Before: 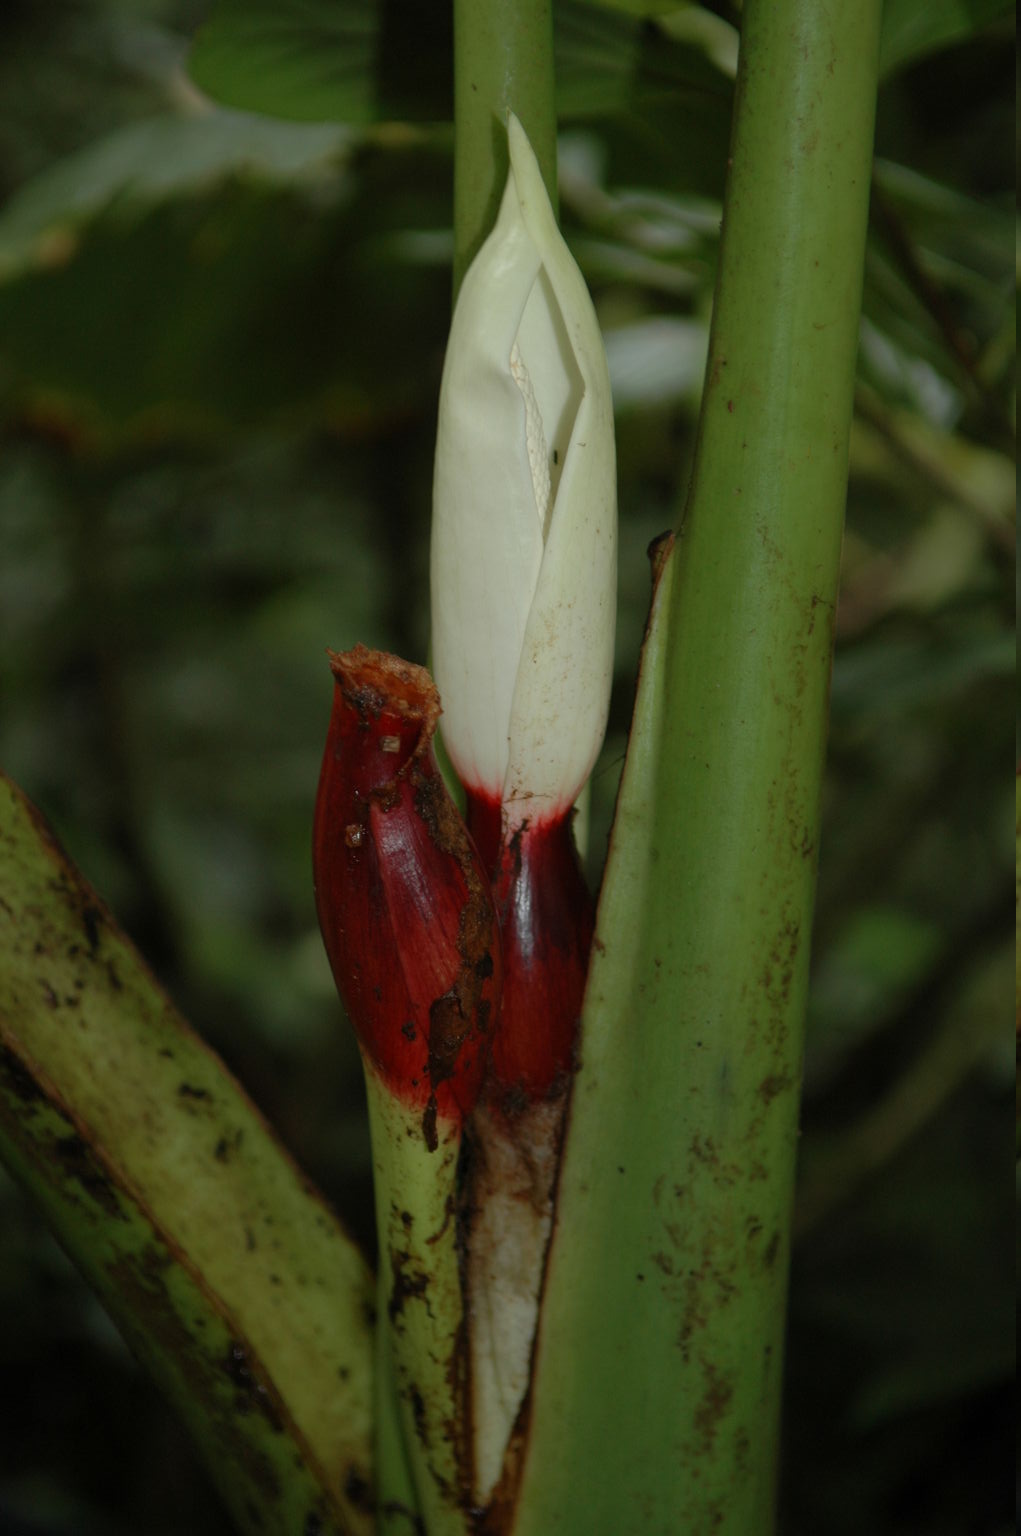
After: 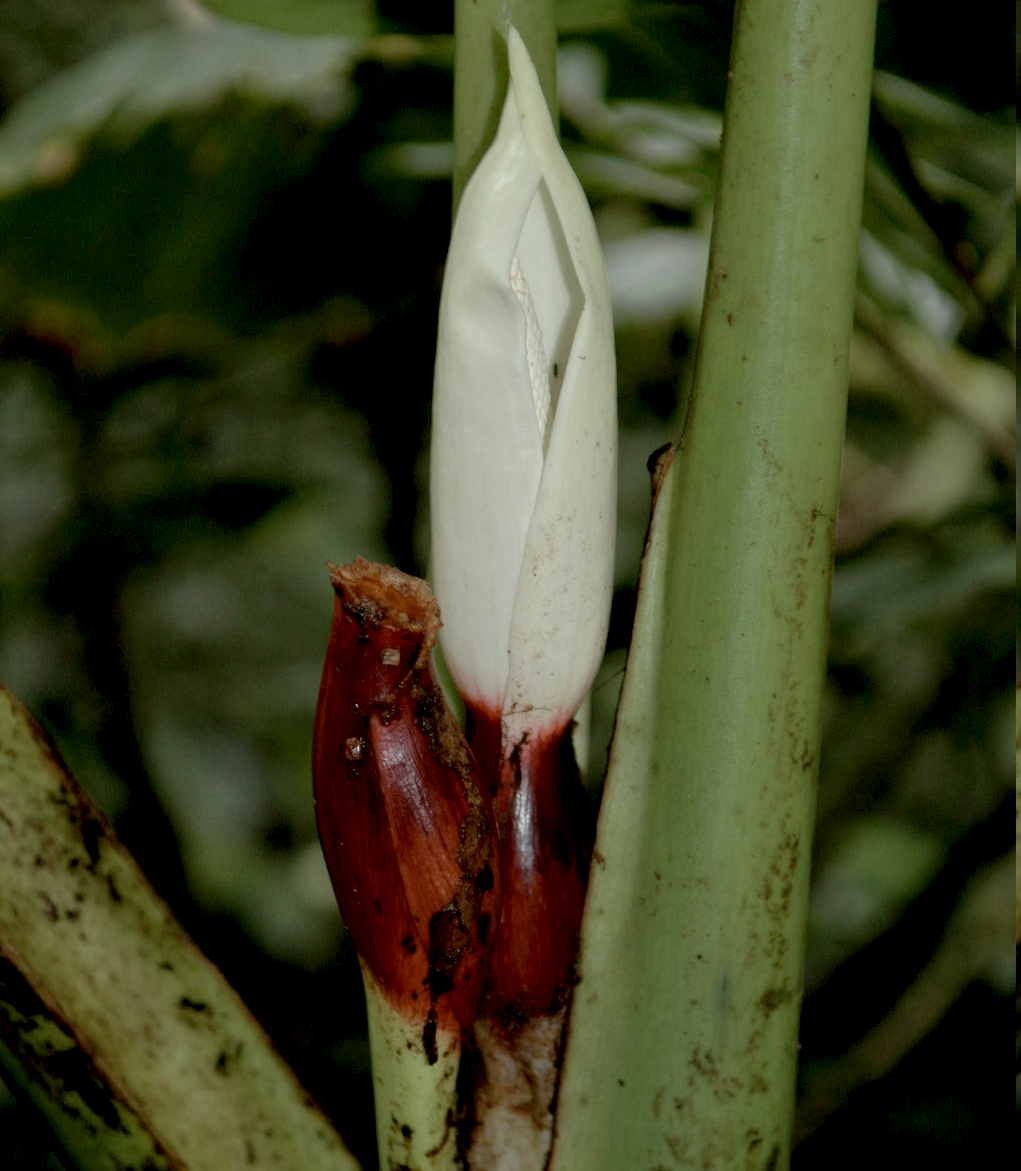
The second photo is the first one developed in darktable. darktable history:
exposure: black level correction 0.01, exposure 0.011 EV, compensate highlight preservation false
tone equalizer: -8 EV 0.99 EV, -7 EV 0.984 EV, -6 EV 0.987 EV, -5 EV 1 EV, -4 EV 1.03 EV, -3 EV 0.72 EV, -2 EV 0.509 EV, -1 EV 0.273 EV
crop: top 5.678%, bottom 18.065%
color correction: highlights b* -0.035, saturation 0.613
